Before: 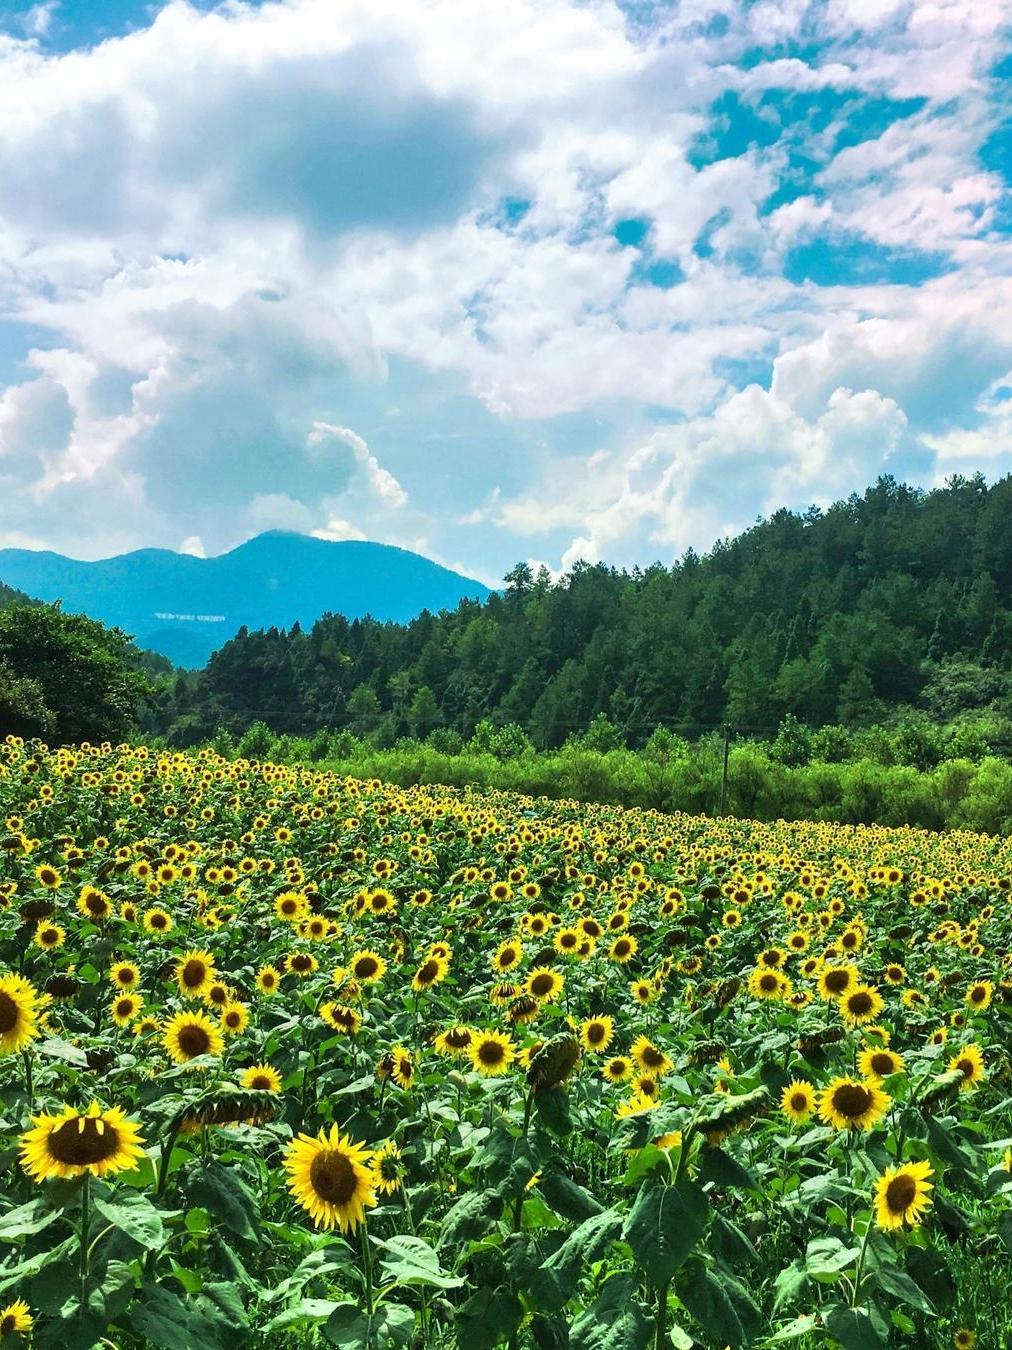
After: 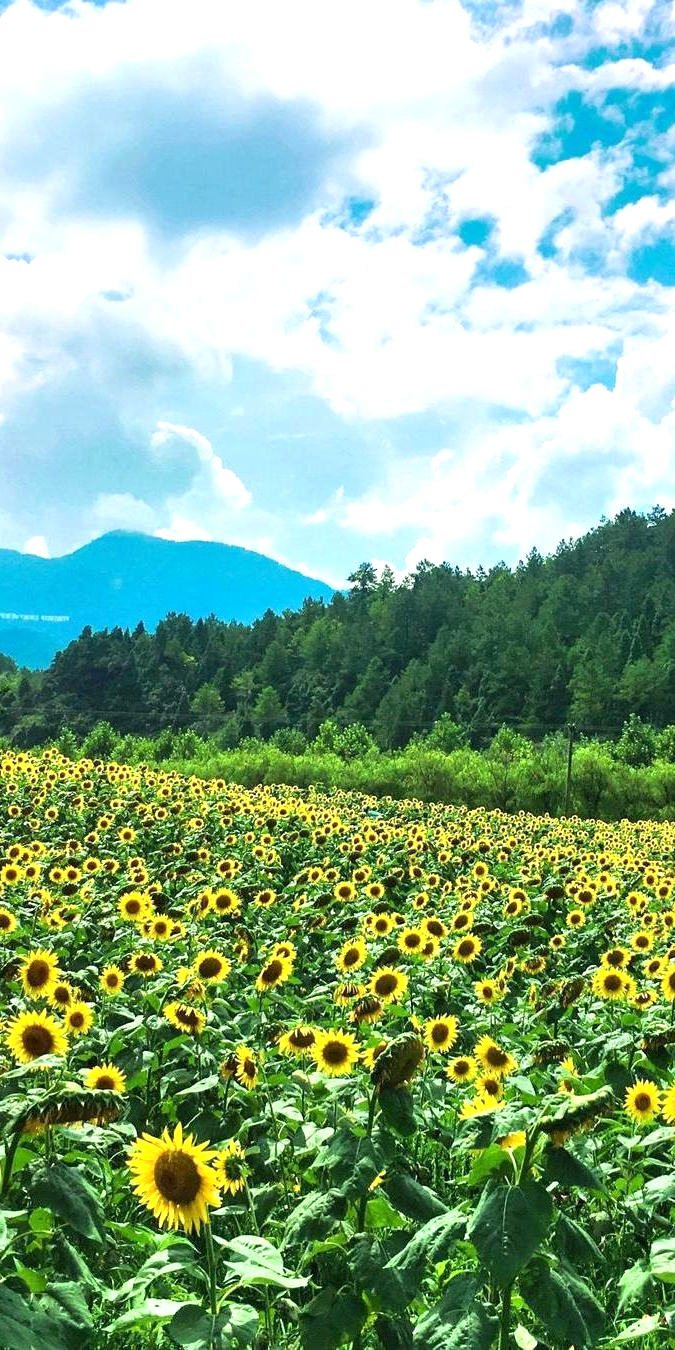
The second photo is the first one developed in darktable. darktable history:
exposure: black level correction 0.001, exposure 0.5 EV, compensate exposure bias true, compensate highlight preservation false
crop and rotate: left 15.446%, right 17.836%
